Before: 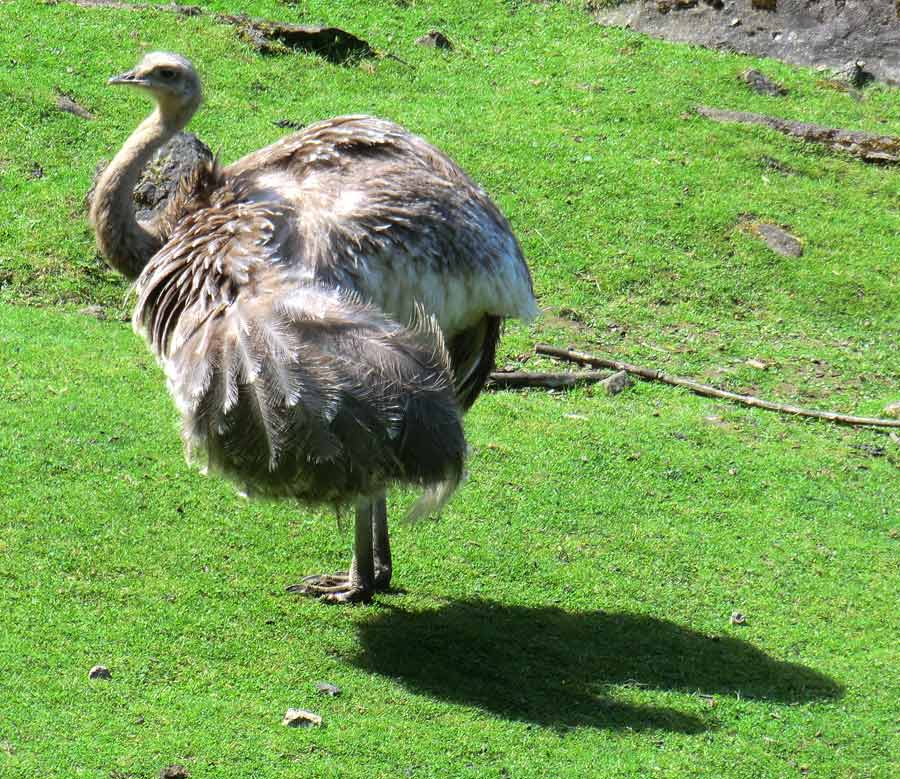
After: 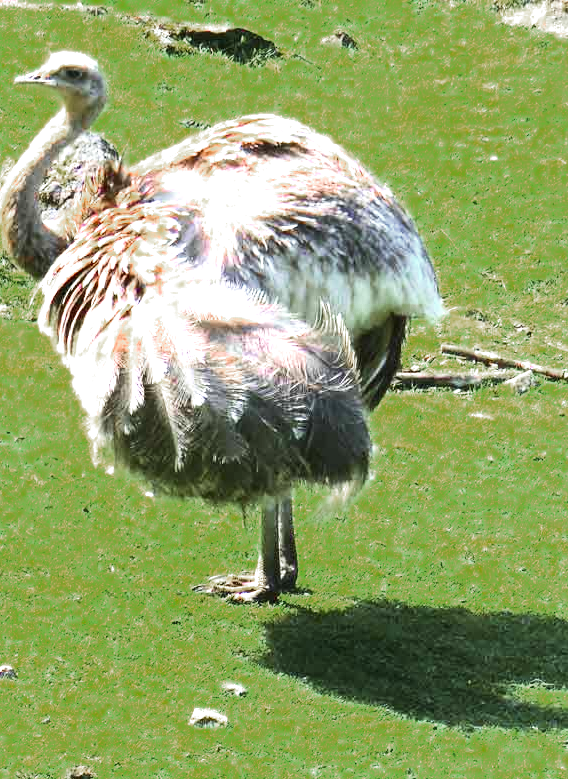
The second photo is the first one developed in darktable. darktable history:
velvia: on, module defaults
contrast brightness saturation: contrast 0.228, brightness 0.106, saturation 0.286
crop: left 10.485%, right 26.367%
tone equalizer: edges refinement/feathering 500, mask exposure compensation -1.57 EV, preserve details no
color zones: curves: ch0 [(0, 0.48) (0.209, 0.398) (0.305, 0.332) (0.429, 0.493) (0.571, 0.5) (0.714, 0.5) (0.857, 0.5) (1, 0.48)]; ch1 [(0, 0.736) (0.143, 0.625) (0.225, 0.371) (0.429, 0.256) (0.571, 0.241) (0.714, 0.213) (0.857, 0.48) (1, 0.736)]; ch2 [(0, 0.448) (0.143, 0.498) (0.286, 0.5) (0.429, 0.5) (0.571, 0.5) (0.714, 0.5) (0.857, 0.5) (1, 0.448)]
exposure: exposure 1.502 EV, compensate highlight preservation false
